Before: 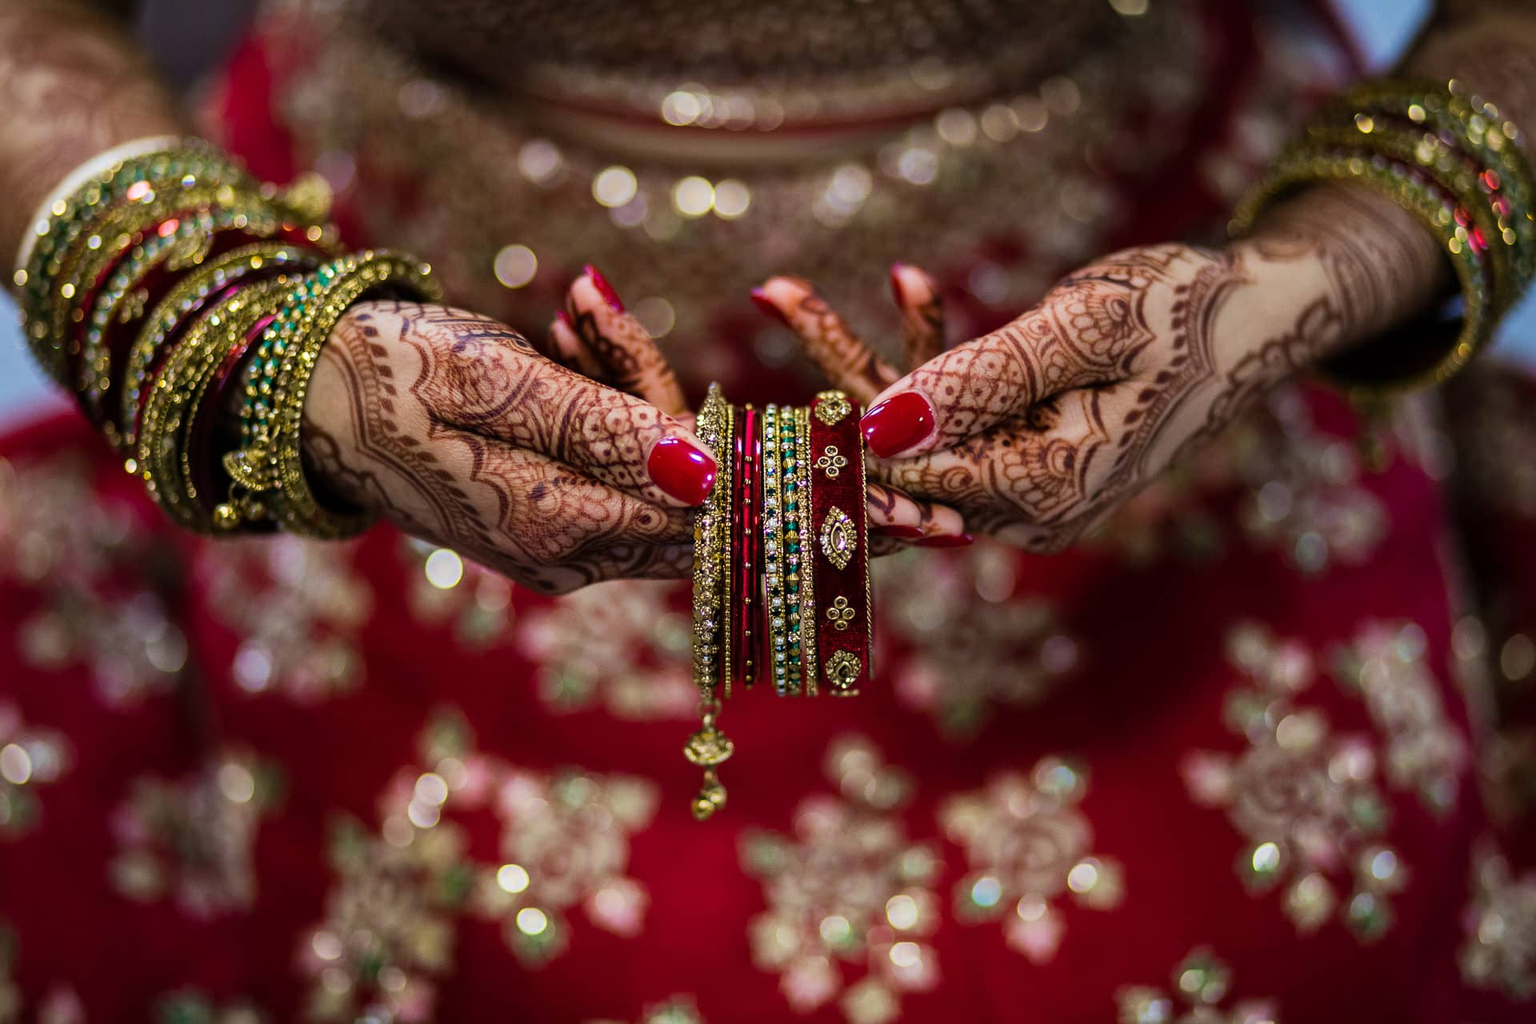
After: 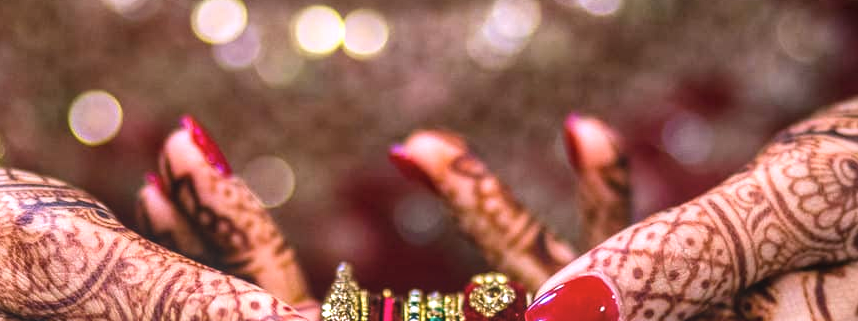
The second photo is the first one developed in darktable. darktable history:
exposure: black level correction -0.002, exposure 0.54 EV, compensate highlight preservation false
white balance: red 1.05, blue 1.072
crop: left 28.64%, top 16.832%, right 26.637%, bottom 58.055%
bloom: size 16%, threshold 98%, strength 20%
base curve: exposure shift 0, preserve colors none
local contrast: on, module defaults
